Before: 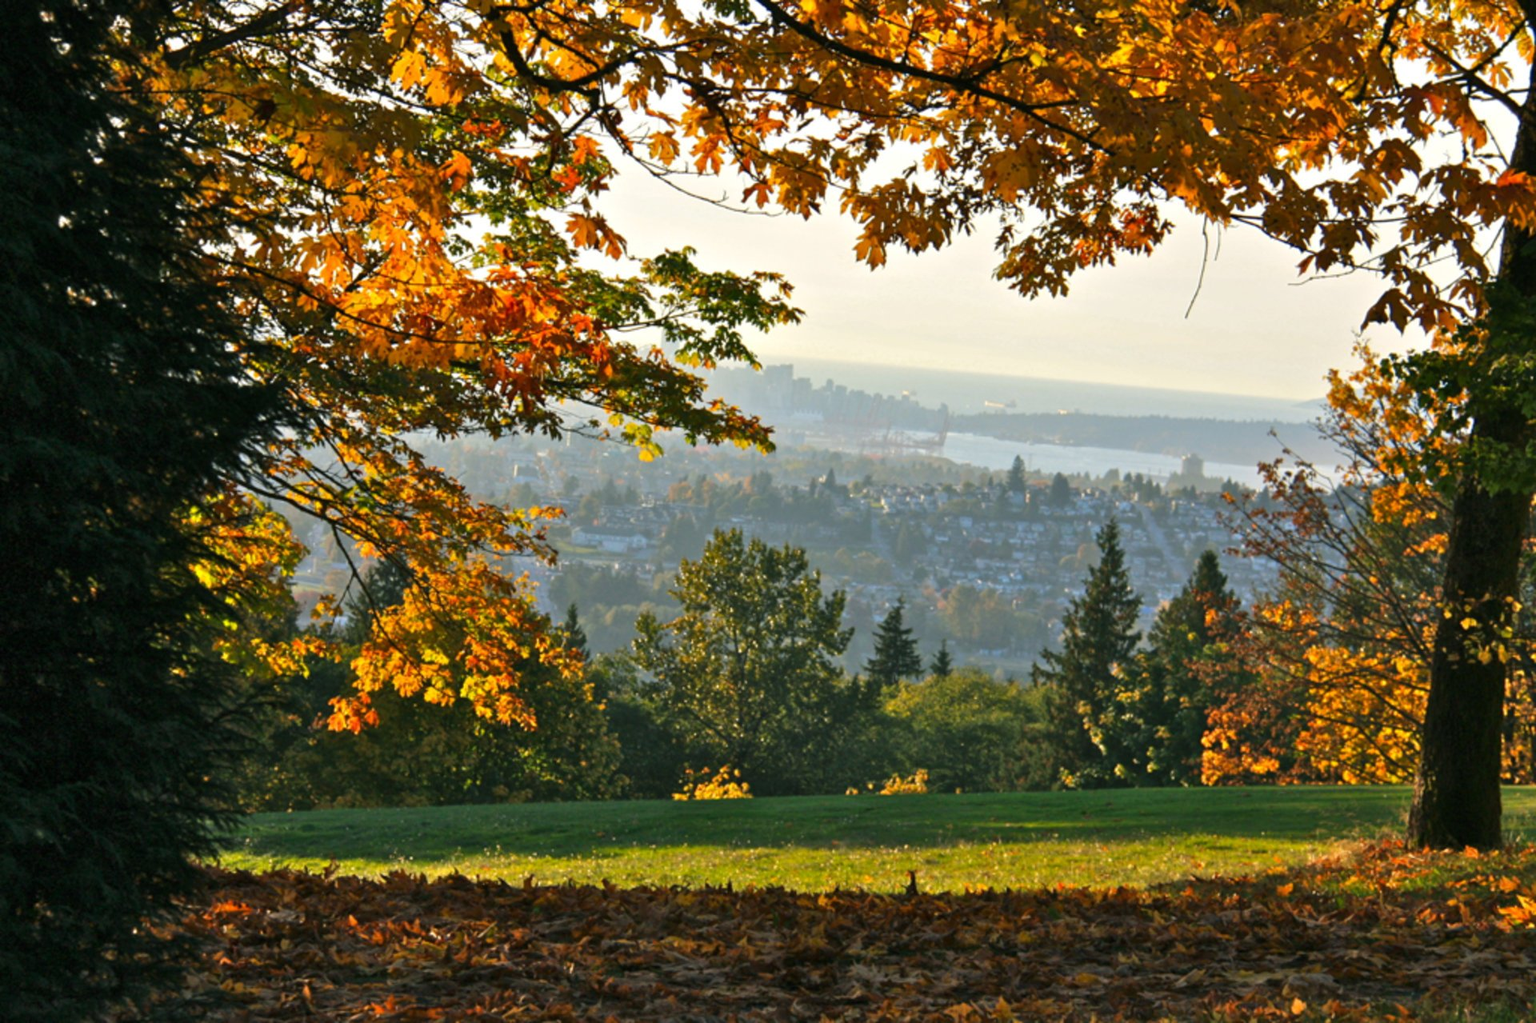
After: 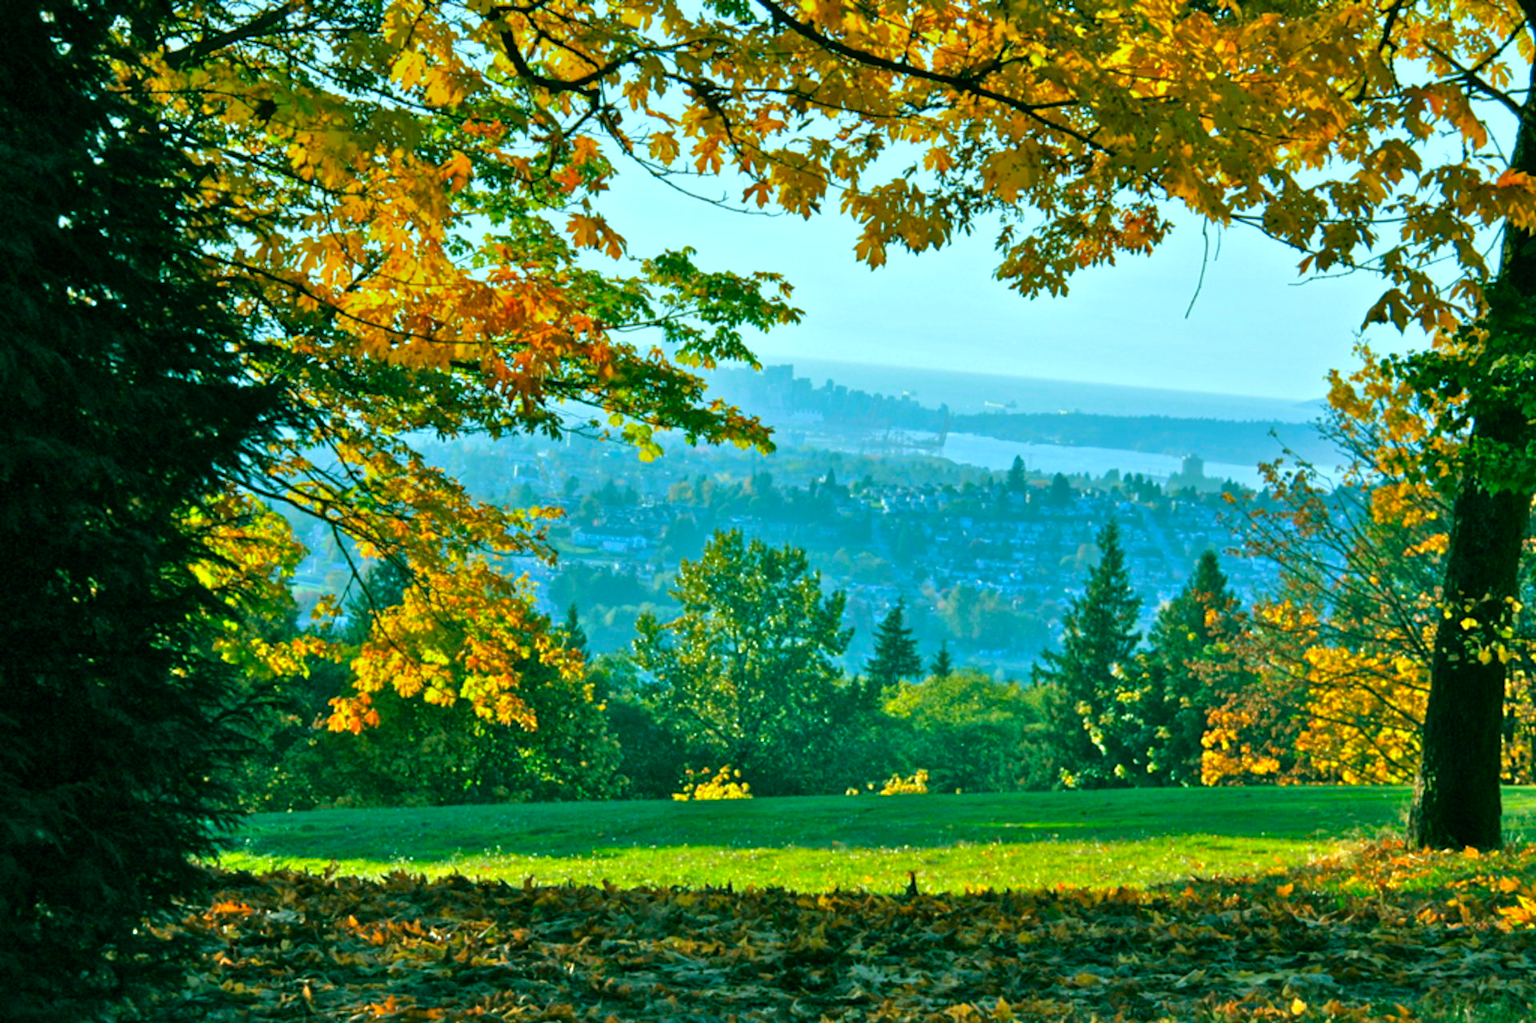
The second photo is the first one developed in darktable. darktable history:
white balance: red 0.948, green 1.02, blue 1.176
exposure: black level correction 0.001, exposure -0.125 EV, compensate exposure bias true, compensate highlight preservation false
tone equalizer: -7 EV 0.15 EV, -6 EV 0.6 EV, -5 EV 1.15 EV, -4 EV 1.33 EV, -3 EV 1.15 EV, -2 EV 0.6 EV, -1 EV 0.15 EV, mask exposure compensation -0.5 EV
velvia: on, module defaults
color balance rgb: shadows lift › chroma 11.71%, shadows lift › hue 133.46°, power › chroma 2.15%, power › hue 166.83°, highlights gain › chroma 4%, highlights gain › hue 200.2°, perceptual saturation grading › global saturation 18.05%
